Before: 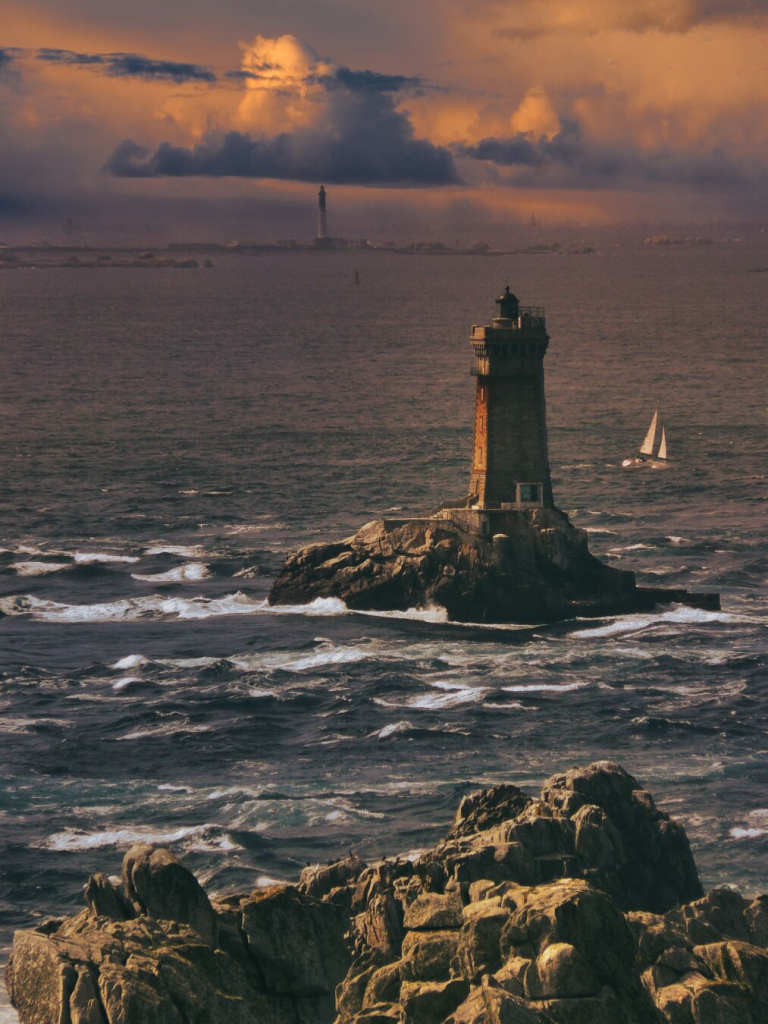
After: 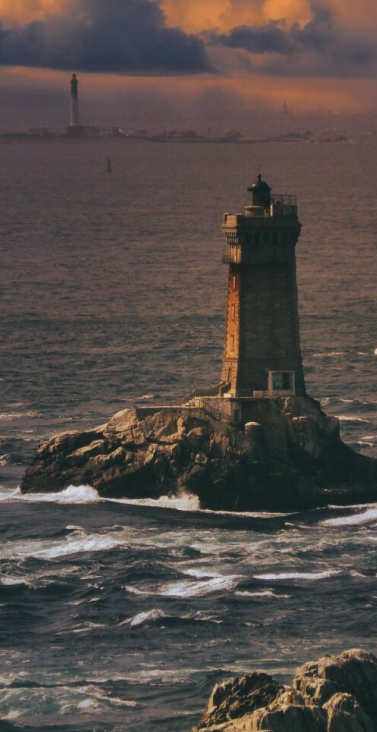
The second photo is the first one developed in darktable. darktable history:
crop: left 32.343%, top 10.948%, right 18.477%, bottom 17.502%
